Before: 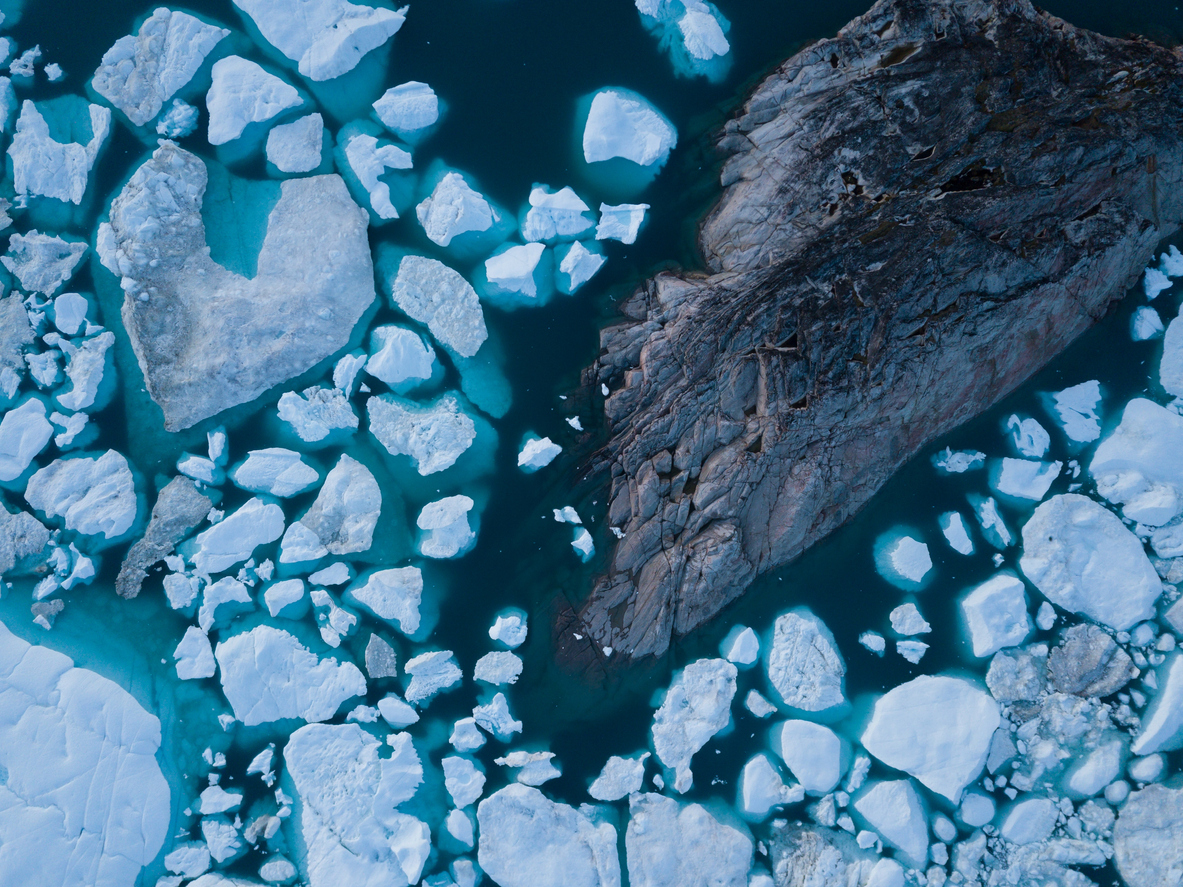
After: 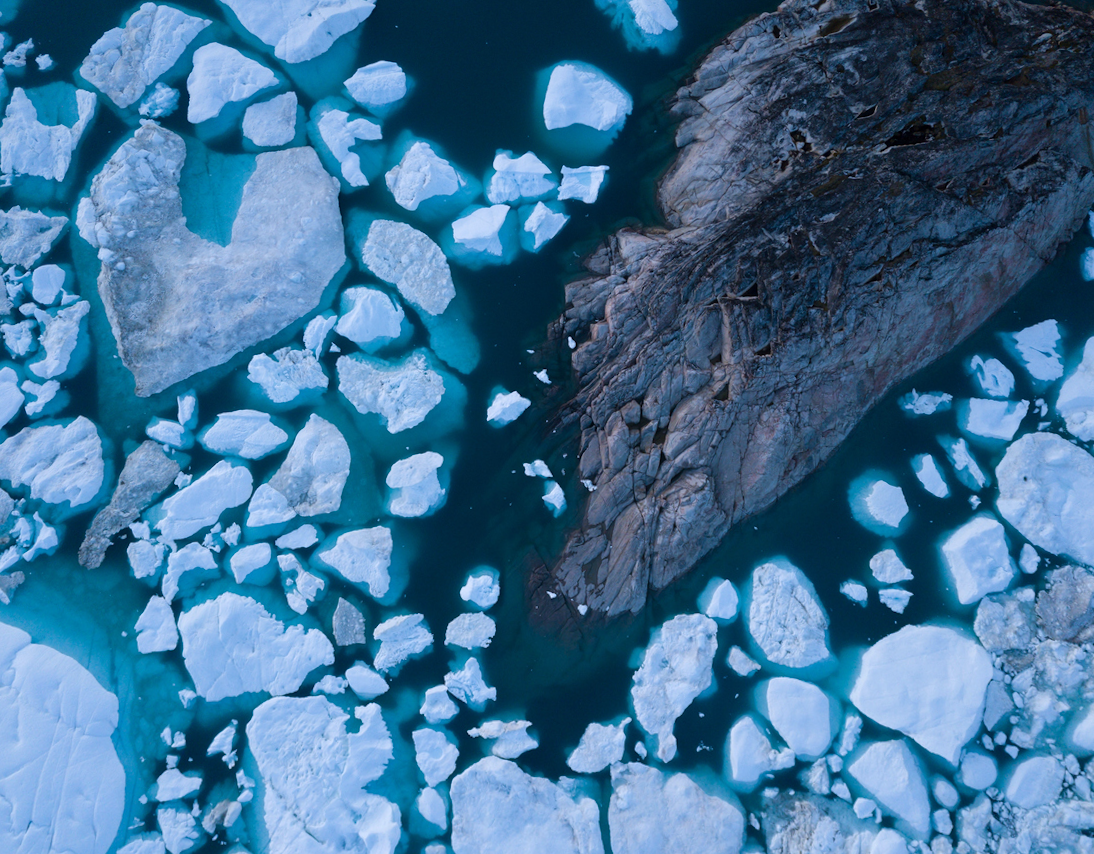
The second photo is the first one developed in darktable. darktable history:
rotate and perspective: rotation -1.68°, lens shift (vertical) -0.146, crop left 0.049, crop right 0.912, crop top 0.032, crop bottom 0.96
white balance: red 0.984, blue 1.059
